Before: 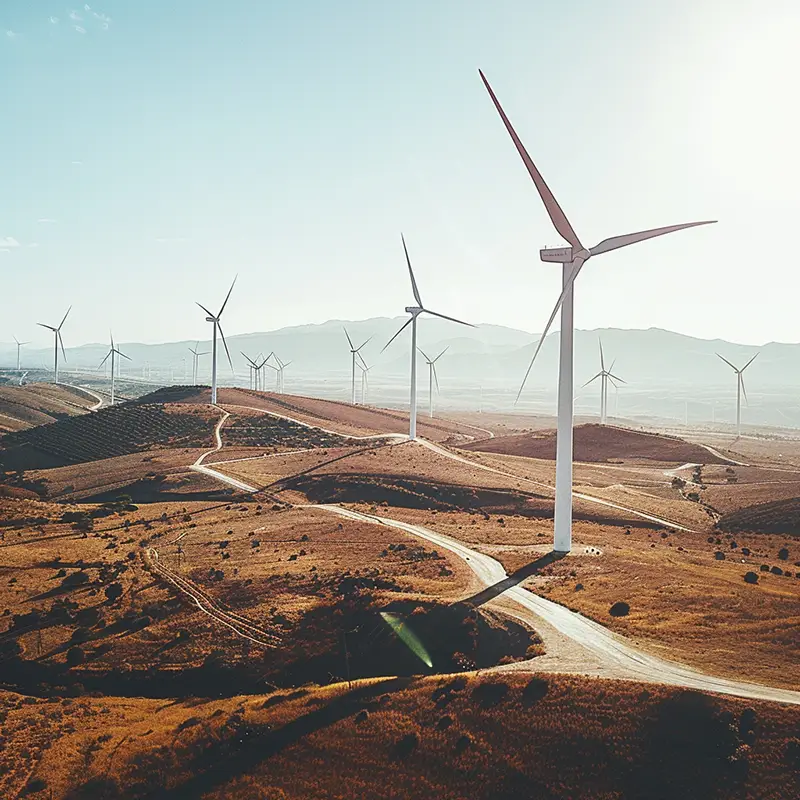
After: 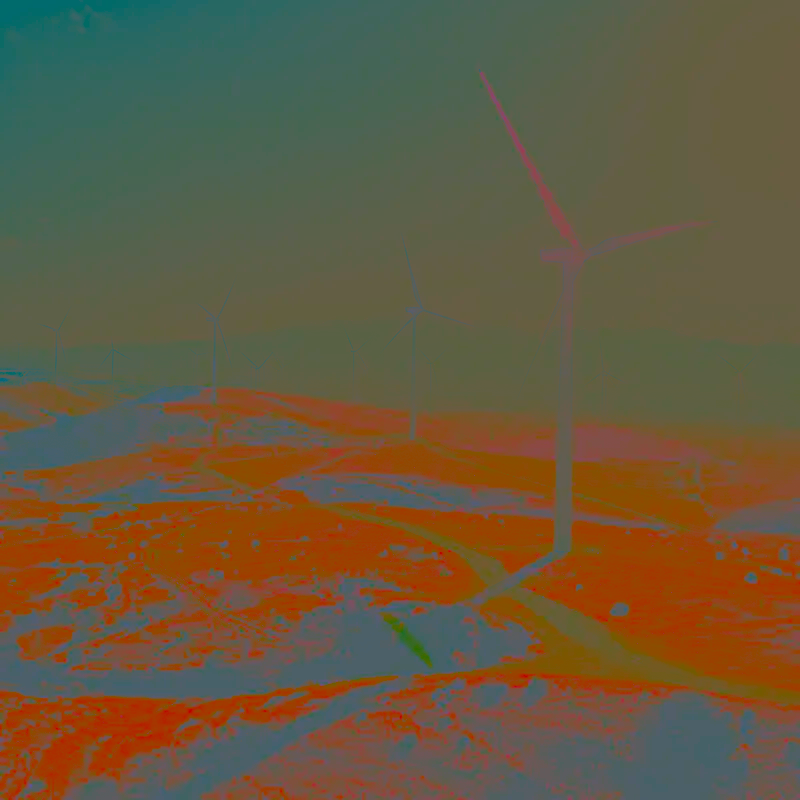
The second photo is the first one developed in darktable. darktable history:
contrast brightness saturation: contrast -0.99, brightness -0.17, saturation 0.75
color balance: on, module defaults
color balance rgb: shadows lift › chroma 2%, shadows lift › hue 219.6°, power › hue 313.2°, highlights gain › chroma 3%, highlights gain › hue 75.6°, global offset › luminance 0.5%, perceptual saturation grading › global saturation 15.33%, perceptual saturation grading › highlights -19.33%, perceptual saturation grading › shadows 20%, global vibrance 20%
